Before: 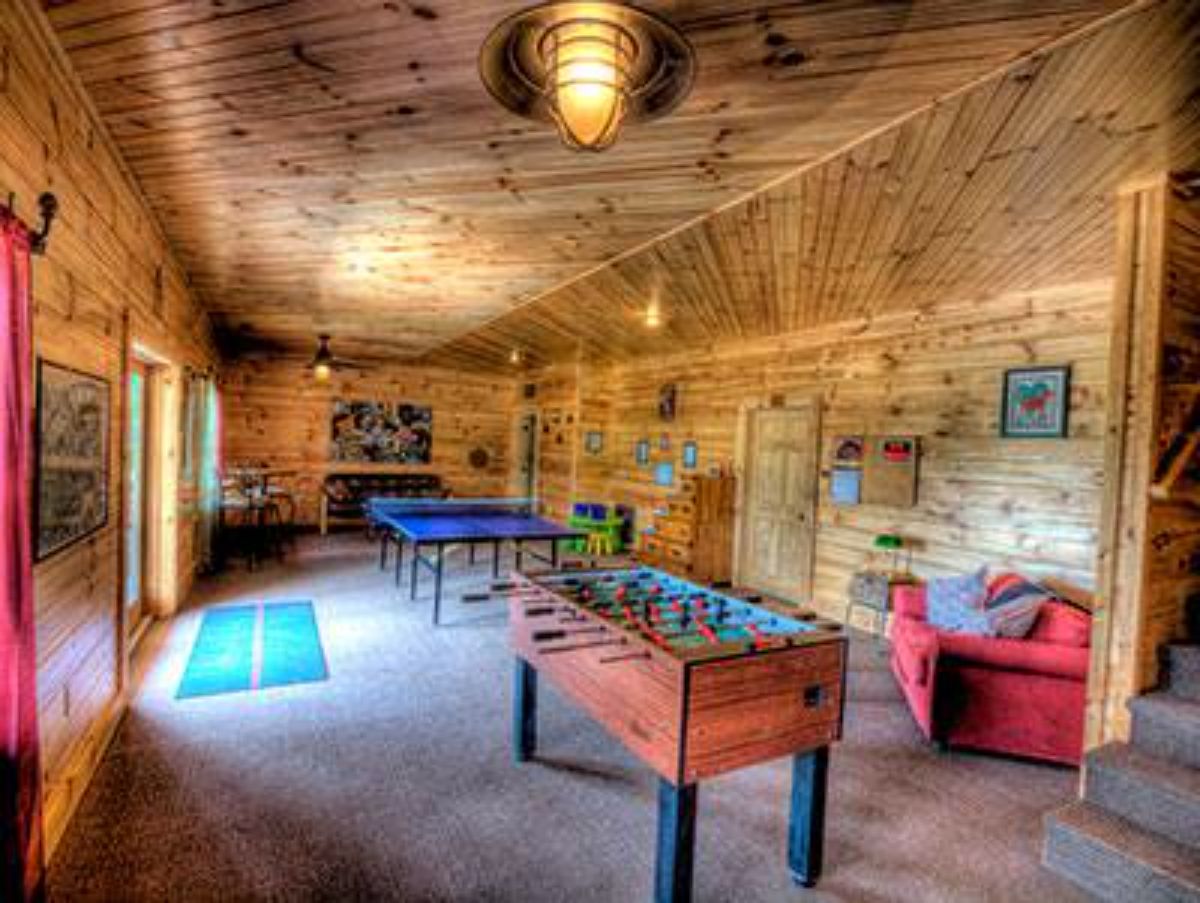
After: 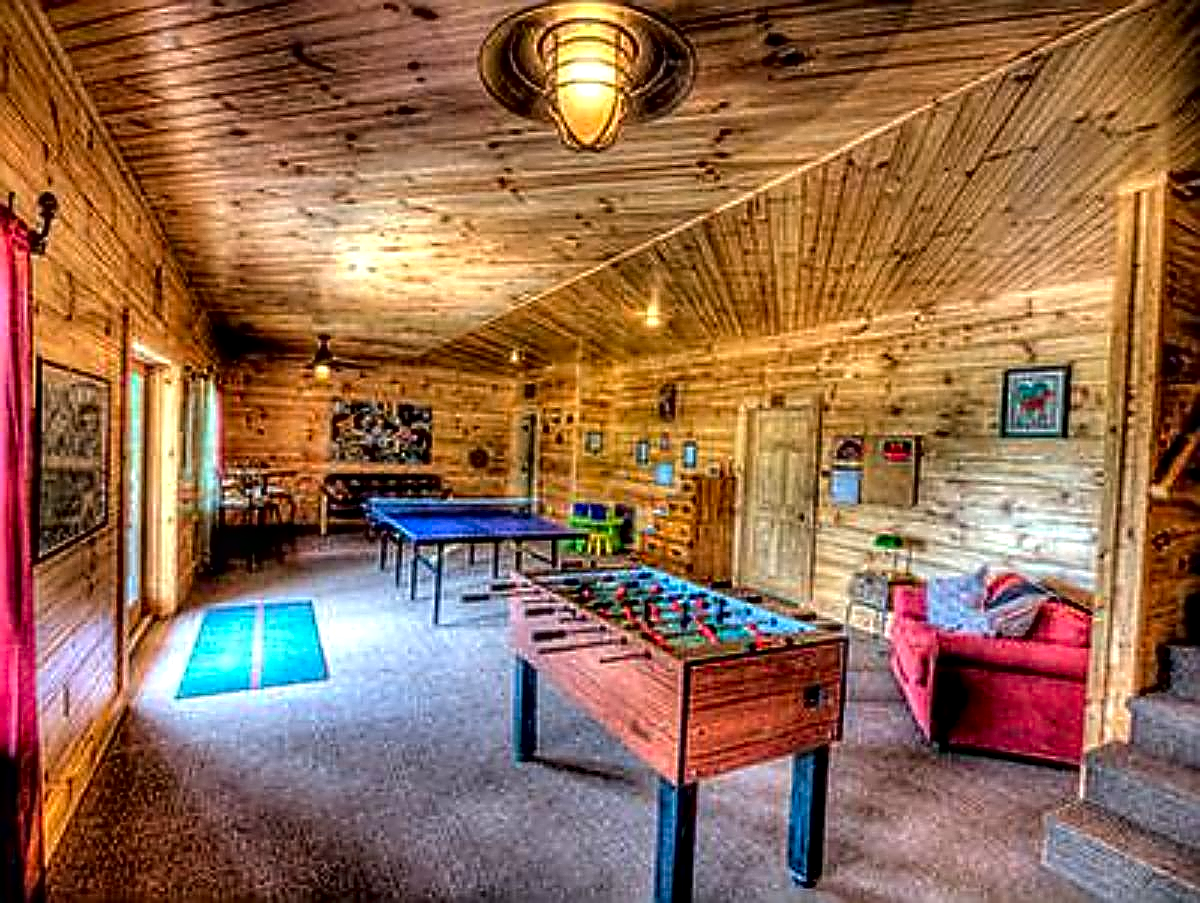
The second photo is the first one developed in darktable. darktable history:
contrast equalizer: y [[0.535, 0.543, 0.548, 0.548, 0.542, 0.532], [0.5 ×6], [0.5 ×6], [0 ×6], [0 ×6]]
contrast brightness saturation: contrast 0.04, saturation 0.16
local contrast: on, module defaults
sharpen: amount 1.861
